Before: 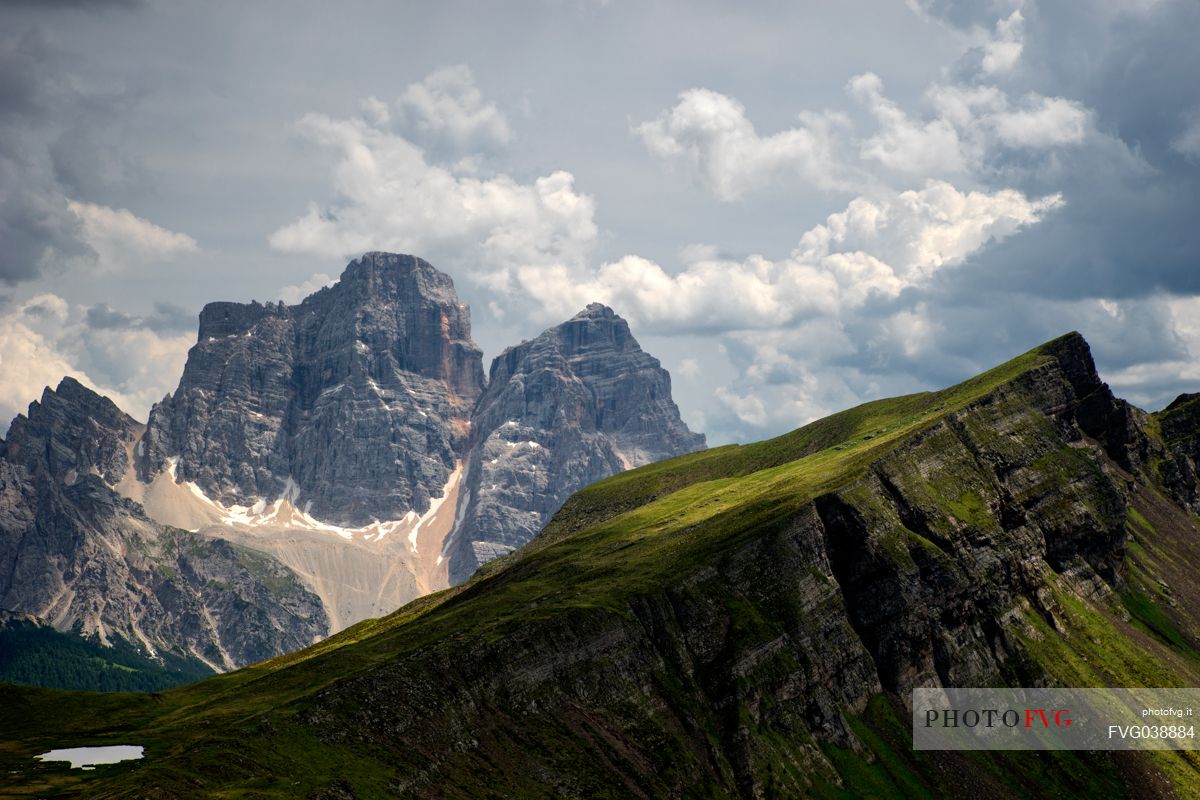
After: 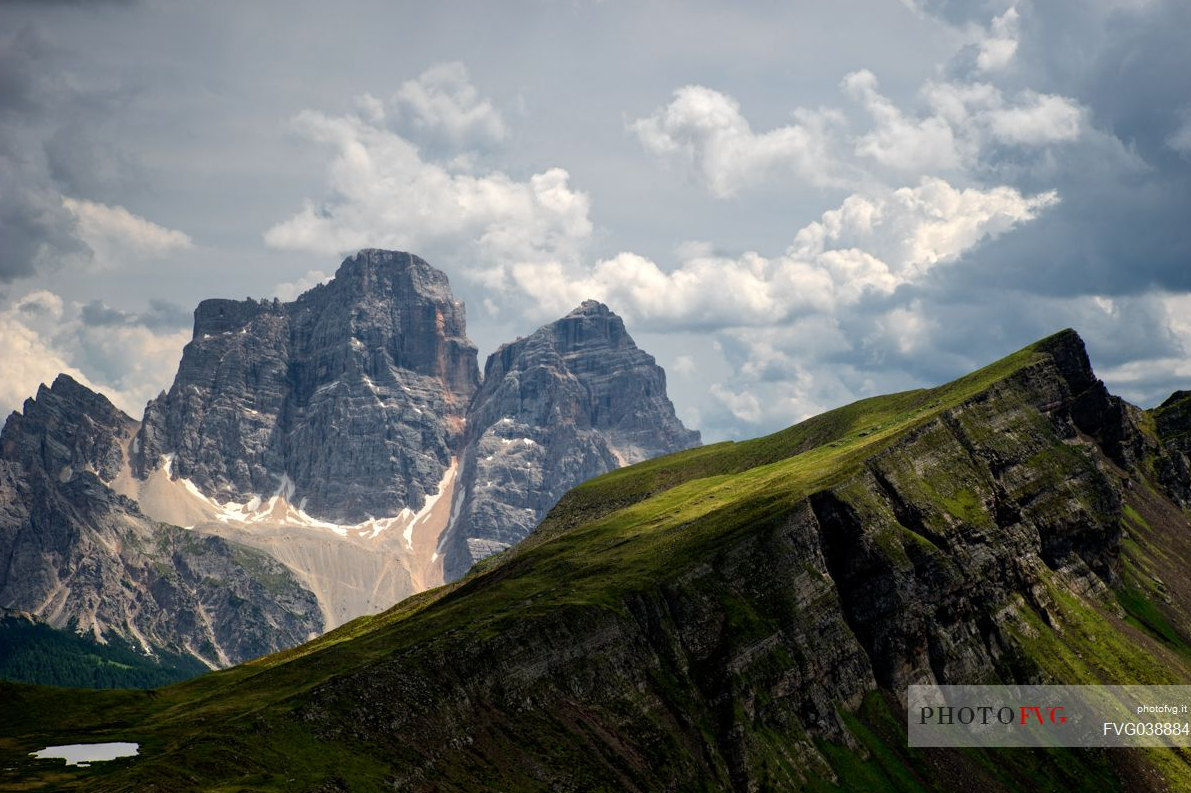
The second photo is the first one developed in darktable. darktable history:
sharpen: radius 2.883, amount 0.868, threshold 47.523
crop: left 0.434%, top 0.485%, right 0.244%, bottom 0.386%
